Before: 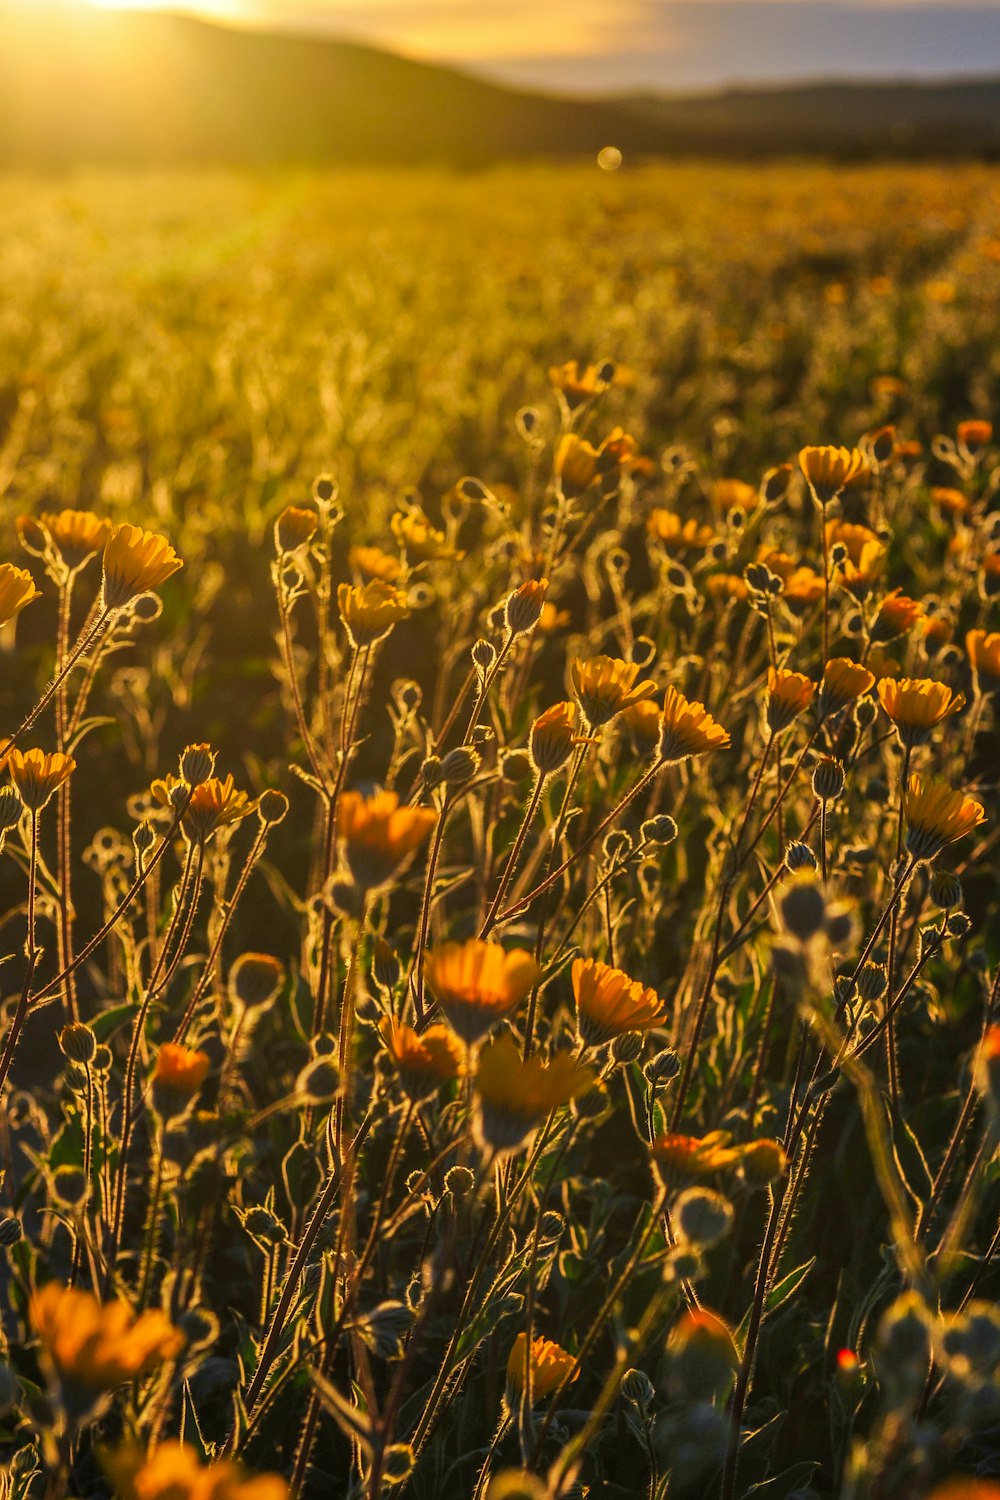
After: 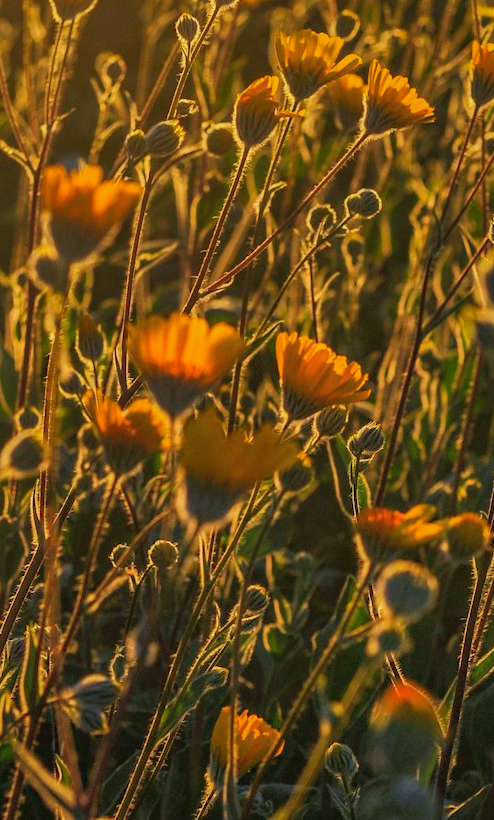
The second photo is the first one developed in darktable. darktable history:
haze removal: compatibility mode true, adaptive false
shadows and highlights: on, module defaults
crop: left 29.672%, top 41.786%, right 20.851%, bottom 3.487%
